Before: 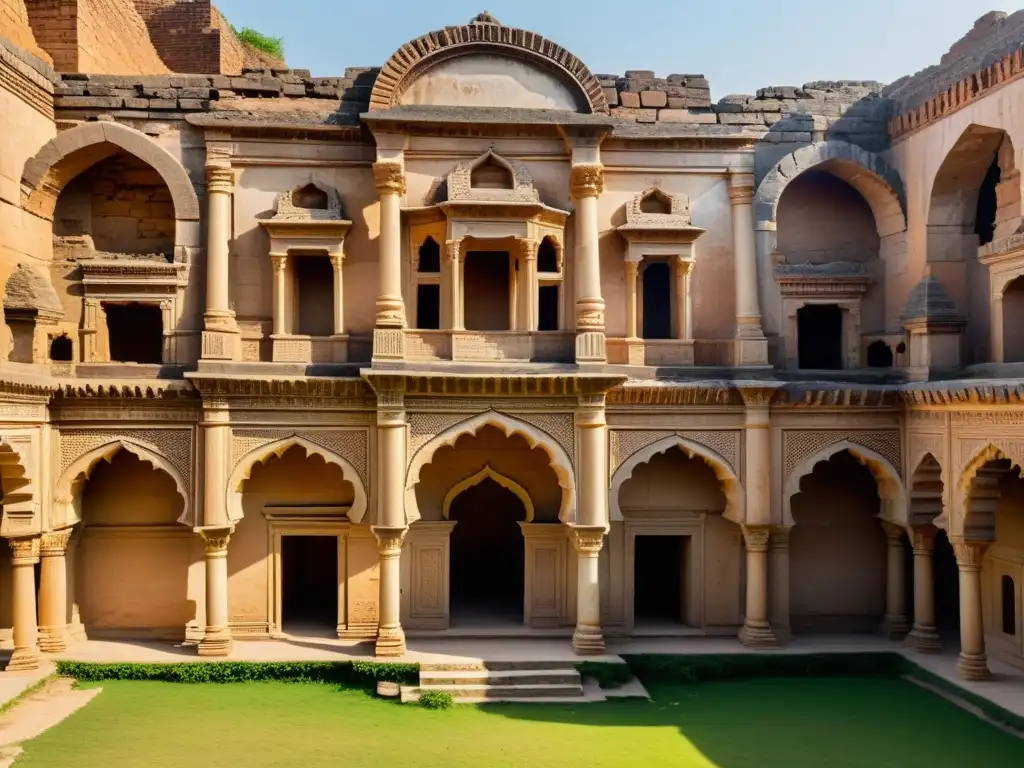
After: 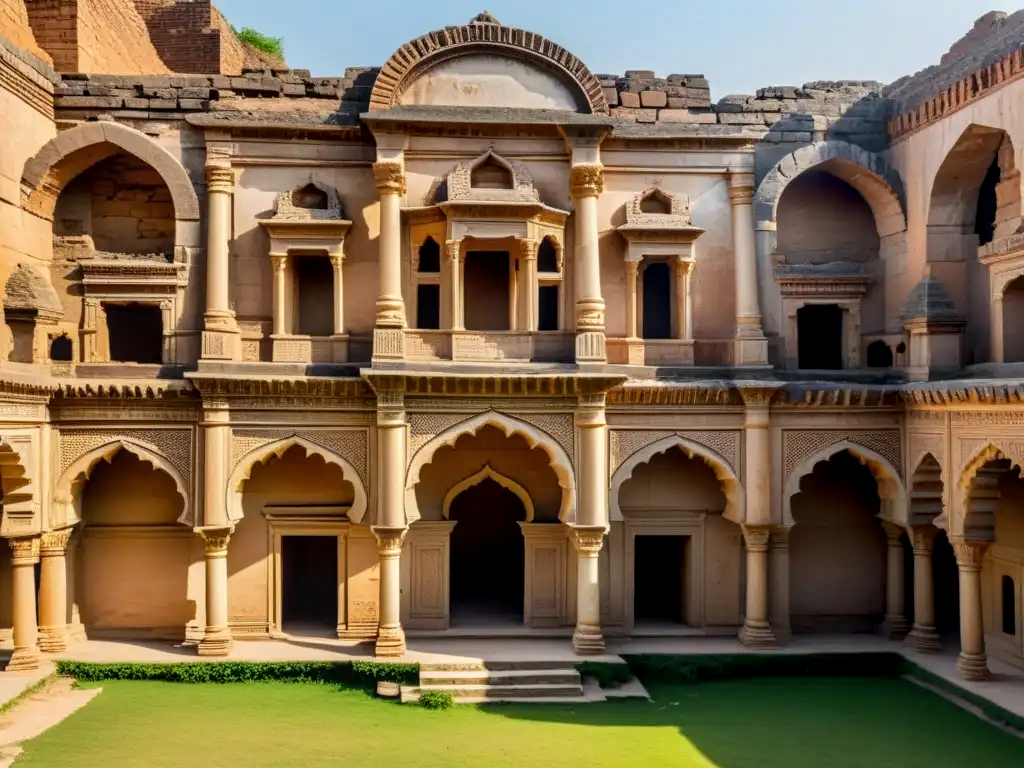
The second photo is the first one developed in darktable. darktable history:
local contrast: on, module defaults
shadows and highlights: radius 93.07, shadows -14.46, white point adjustment 0.23, highlights 31.48, compress 48.23%, highlights color adjustment 52.79%, soften with gaussian
